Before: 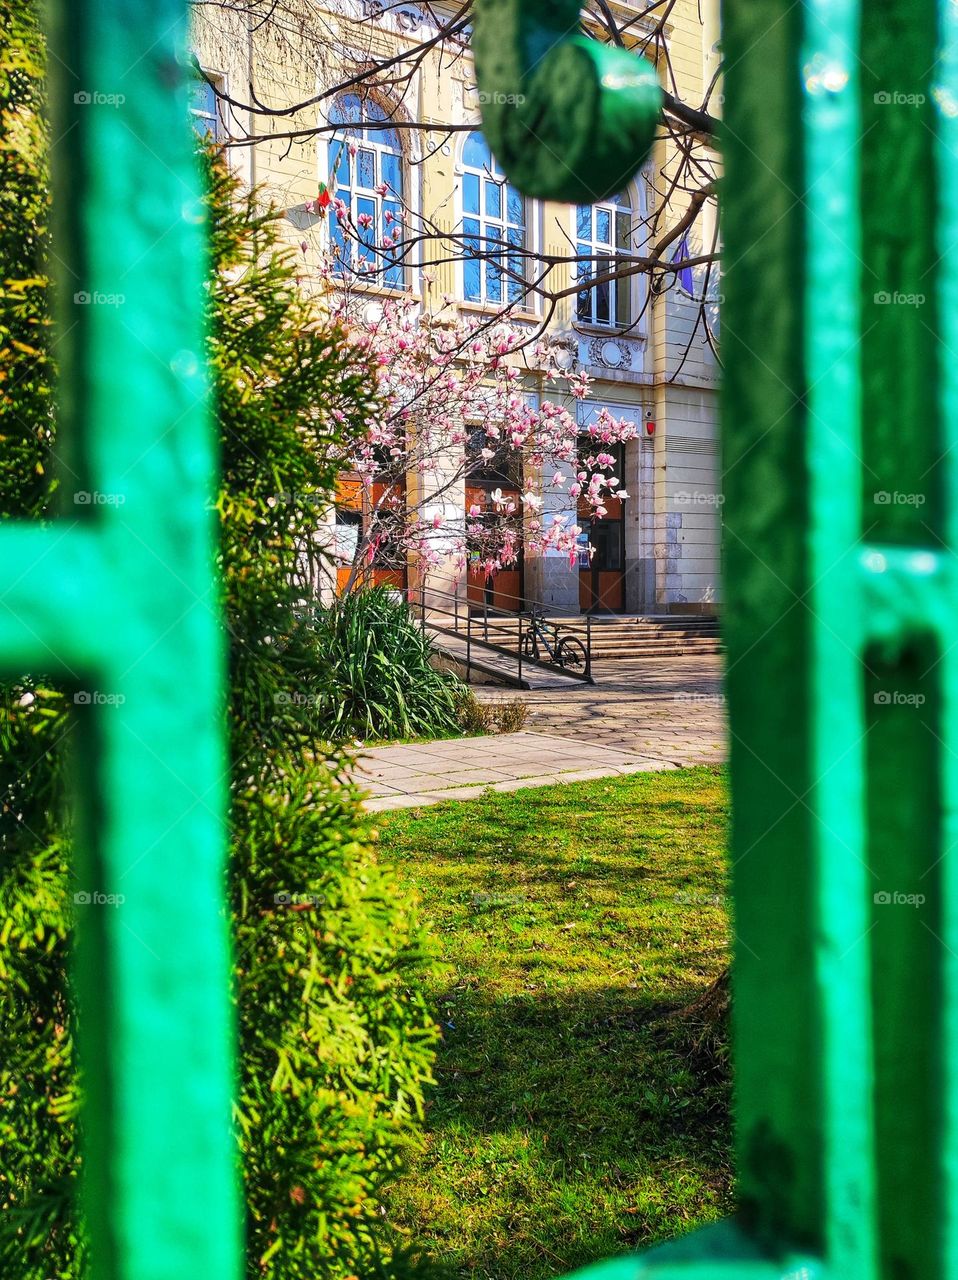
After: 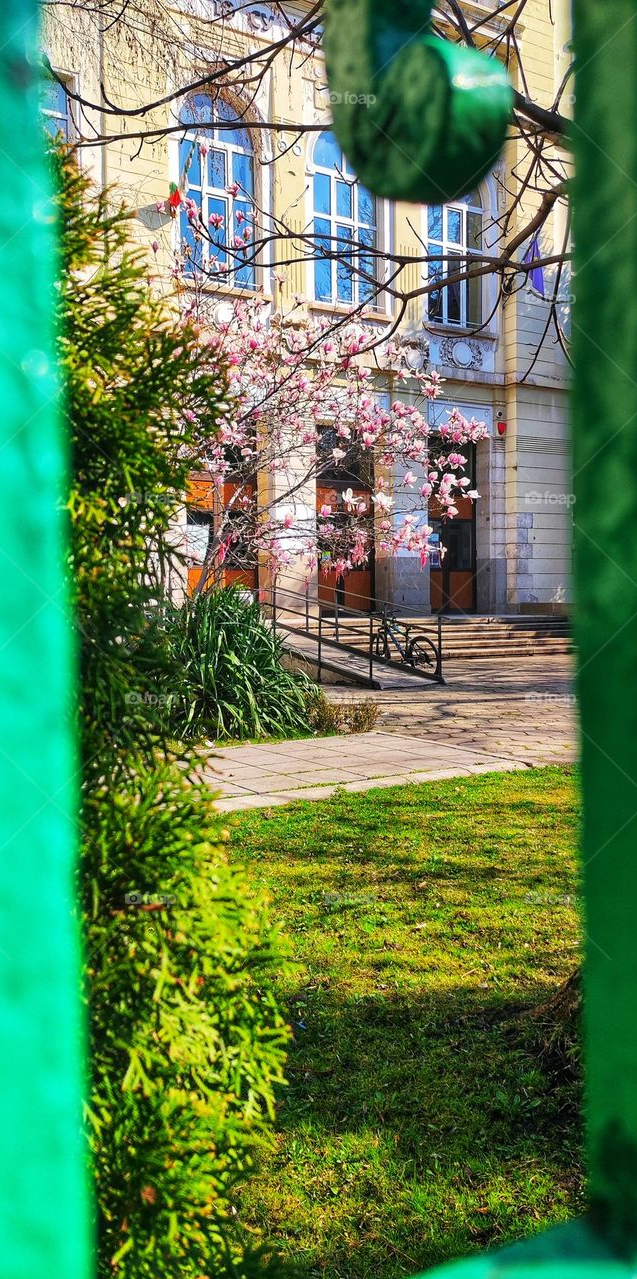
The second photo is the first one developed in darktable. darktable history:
crop and rotate: left 15.643%, right 17.787%
